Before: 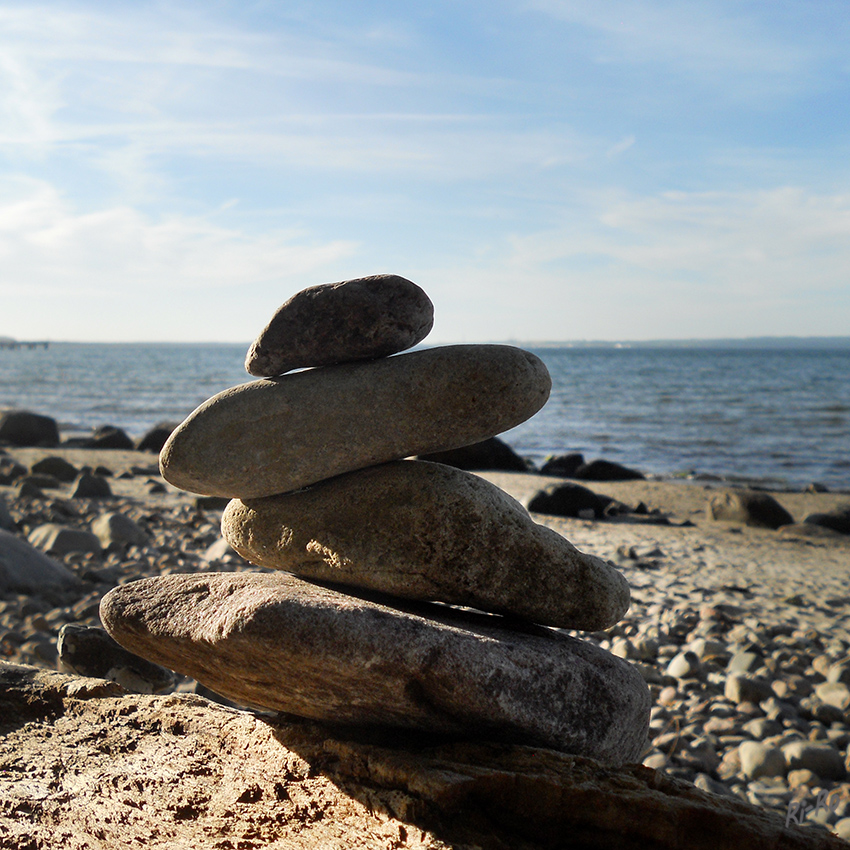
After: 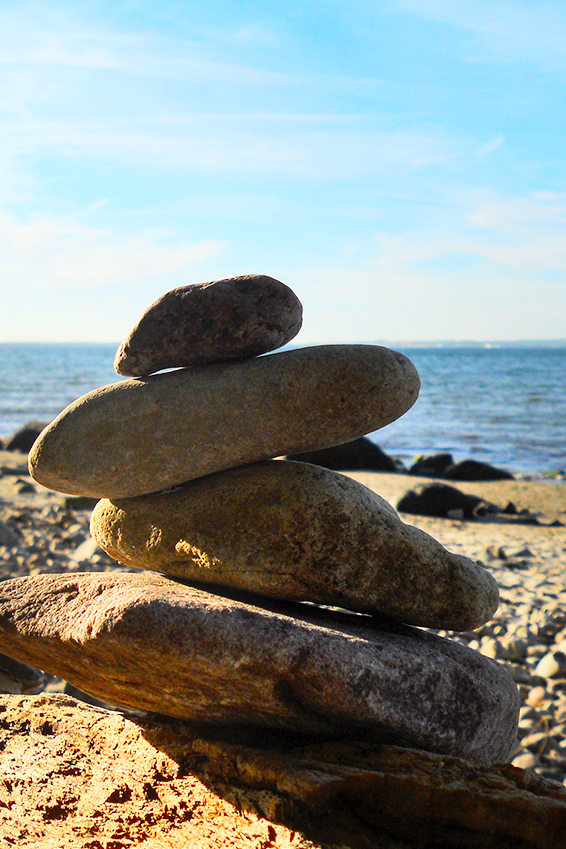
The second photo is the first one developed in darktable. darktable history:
crop and rotate: left 15.546%, right 17.787%
contrast brightness saturation: contrast 0.2, brightness 0.2, saturation 0.8
